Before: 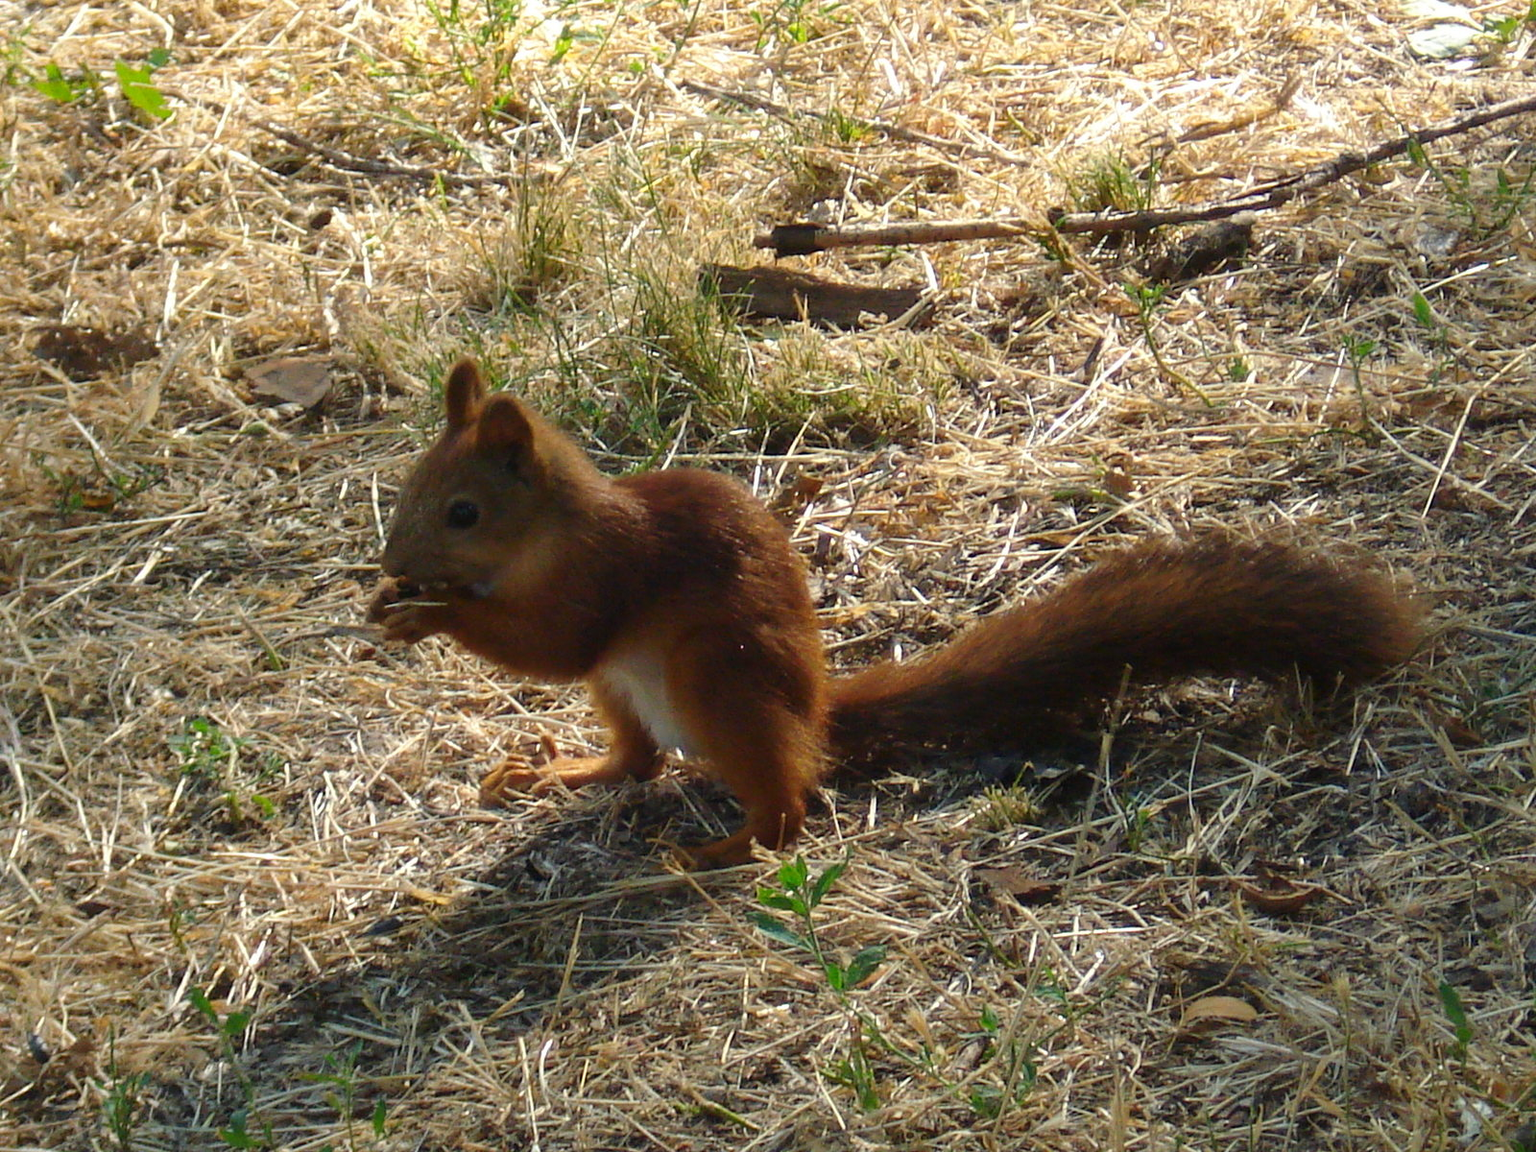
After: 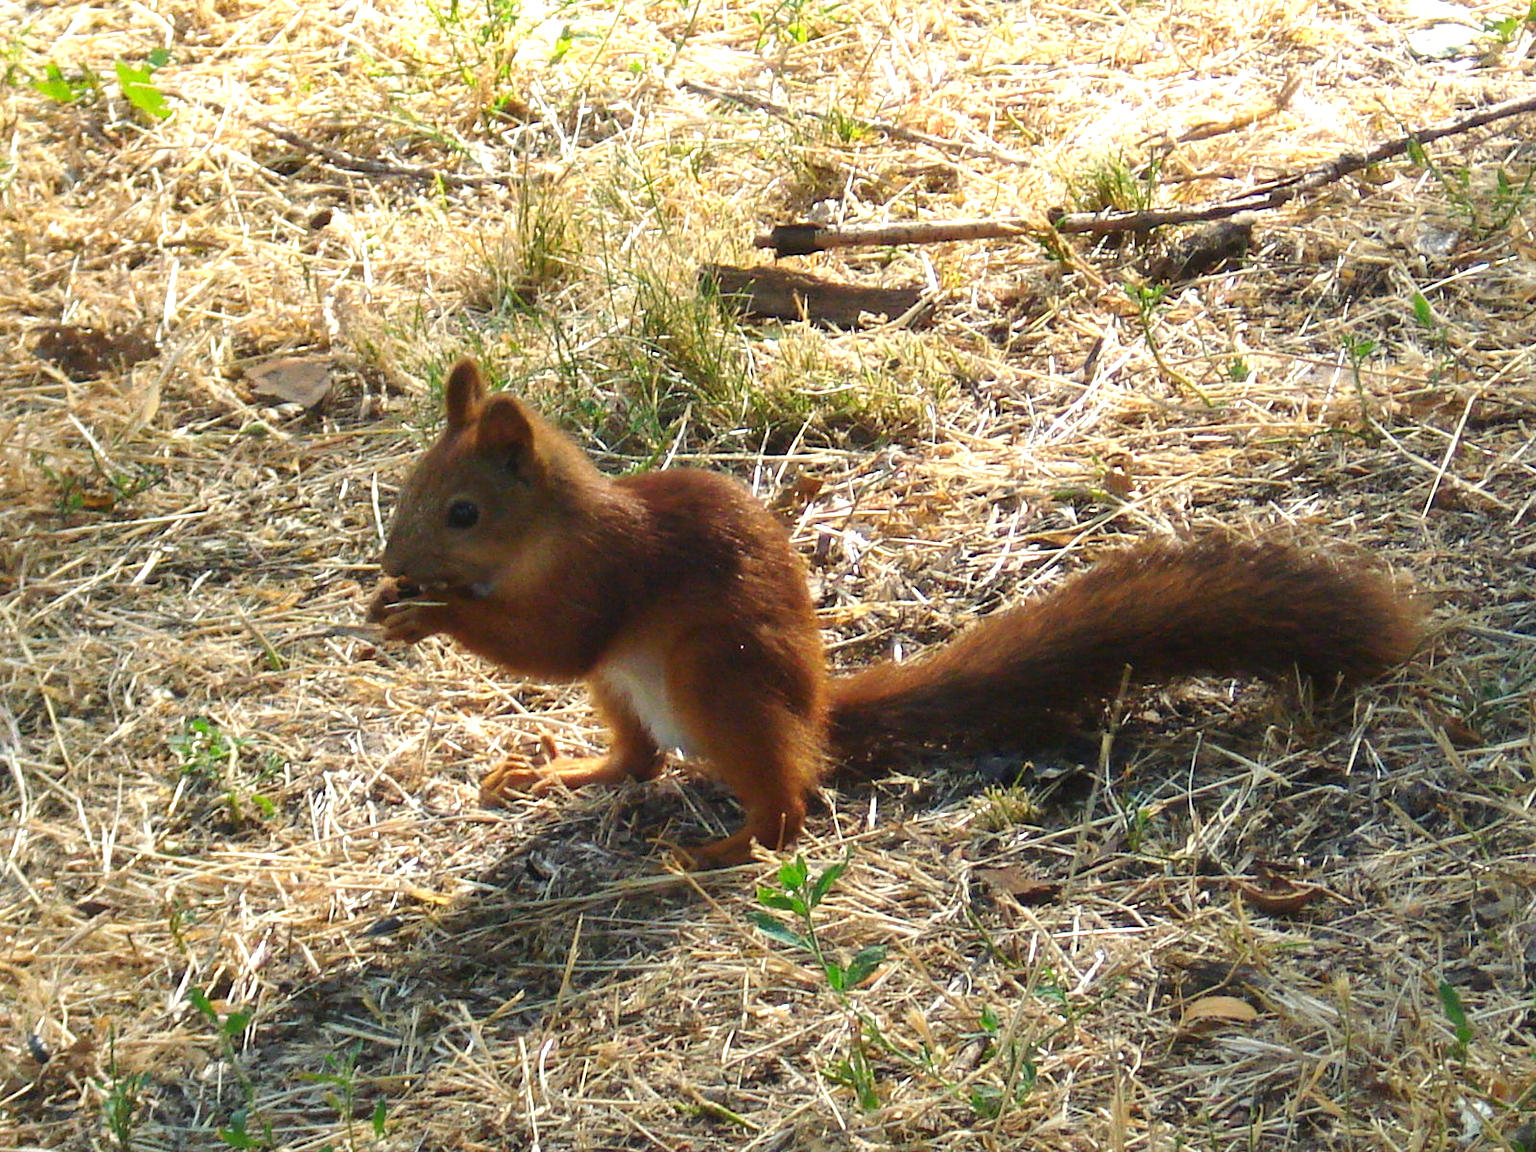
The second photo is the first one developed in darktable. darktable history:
exposure: black level correction 0, exposure 0.704 EV, compensate highlight preservation false
